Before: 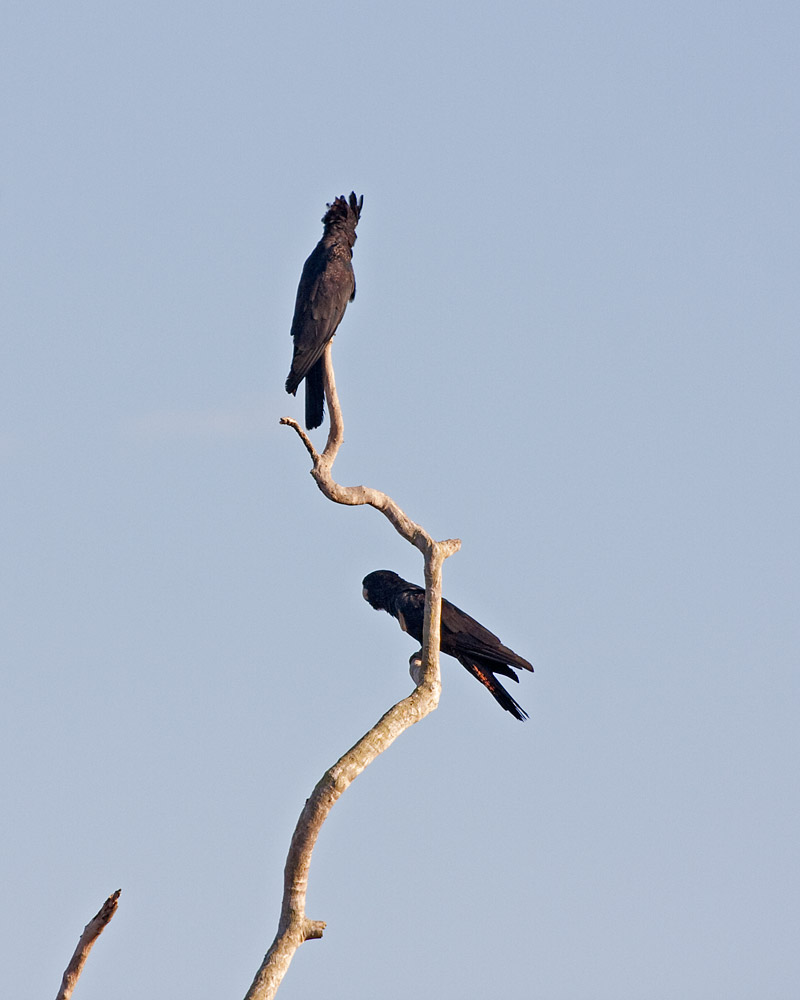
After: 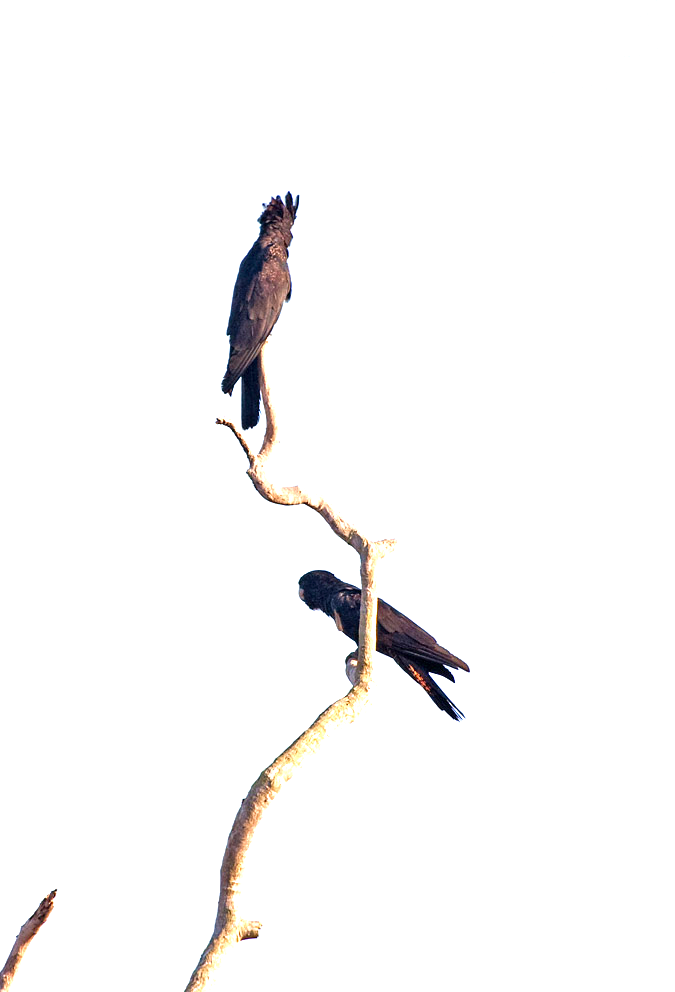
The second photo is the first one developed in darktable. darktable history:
exposure: exposure 1.25 EV, compensate exposure bias true, compensate highlight preservation false
velvia: on, module defaults
crop: left 8.026%, right 7.374%
